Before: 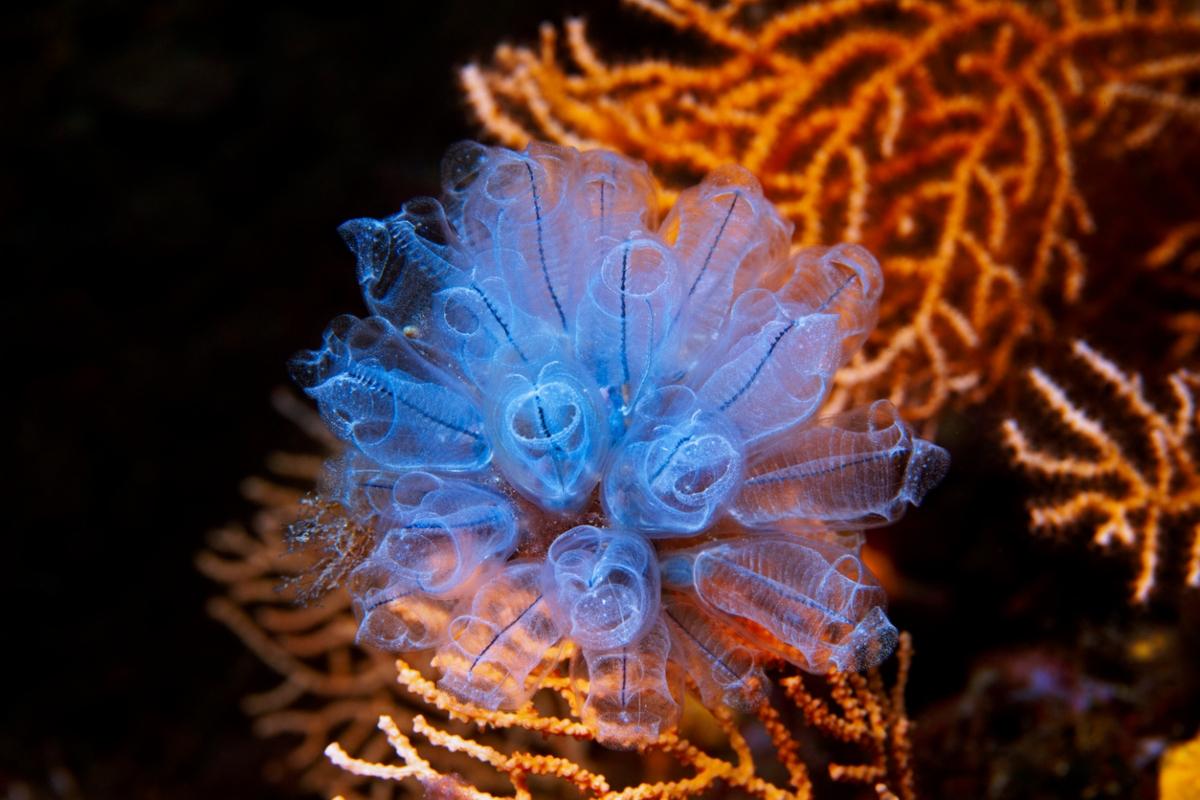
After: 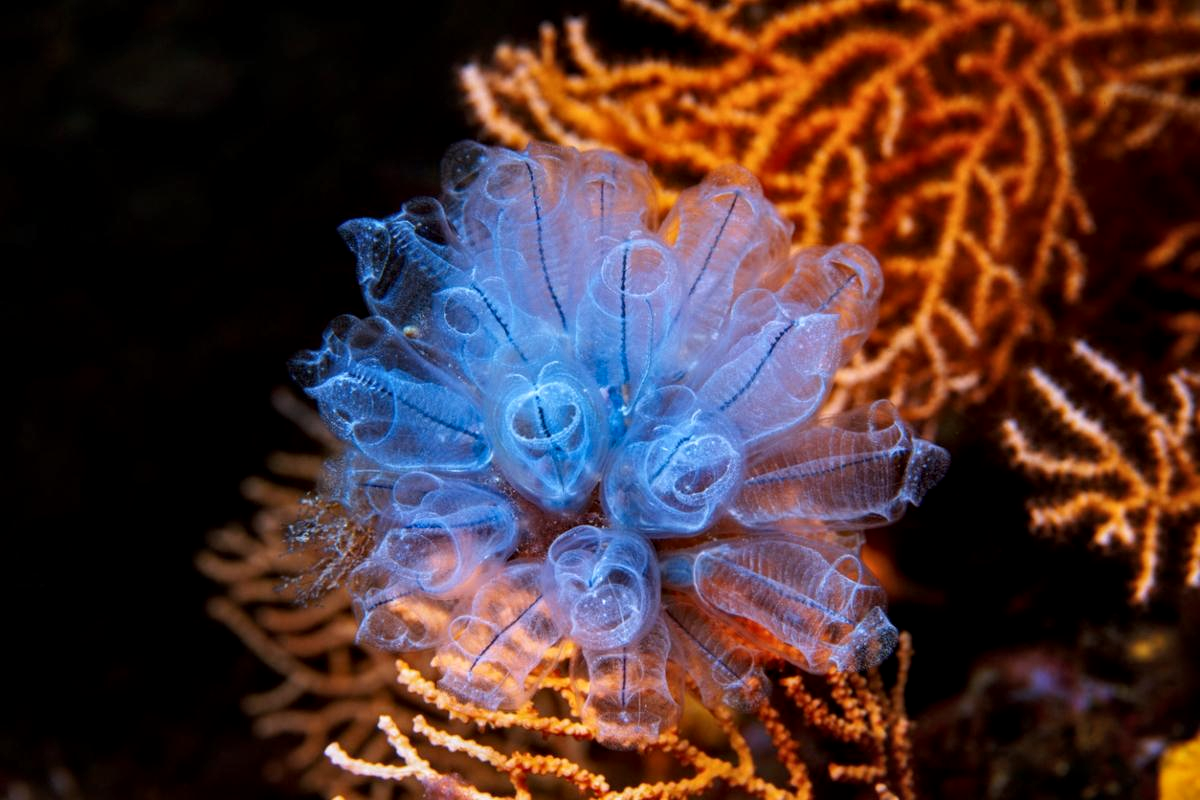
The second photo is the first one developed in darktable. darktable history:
local contrast: on, module defaults
contrast equalizer: octaves 7, y [[0.518, 0.517, 0.501, 0.5, 0.5, 0.5], [0.5 ×6], [0.5 ×6], [0 ×6], [0 ×6]]
